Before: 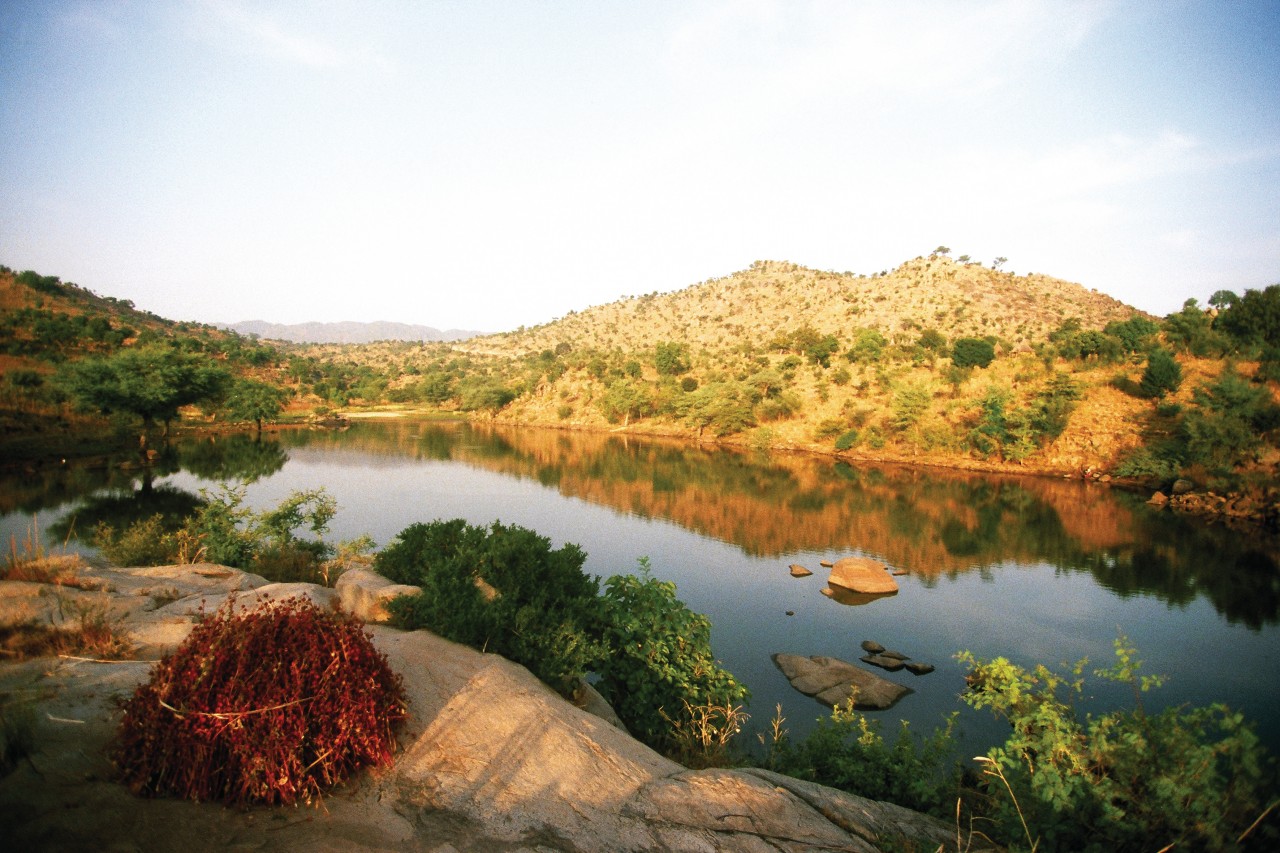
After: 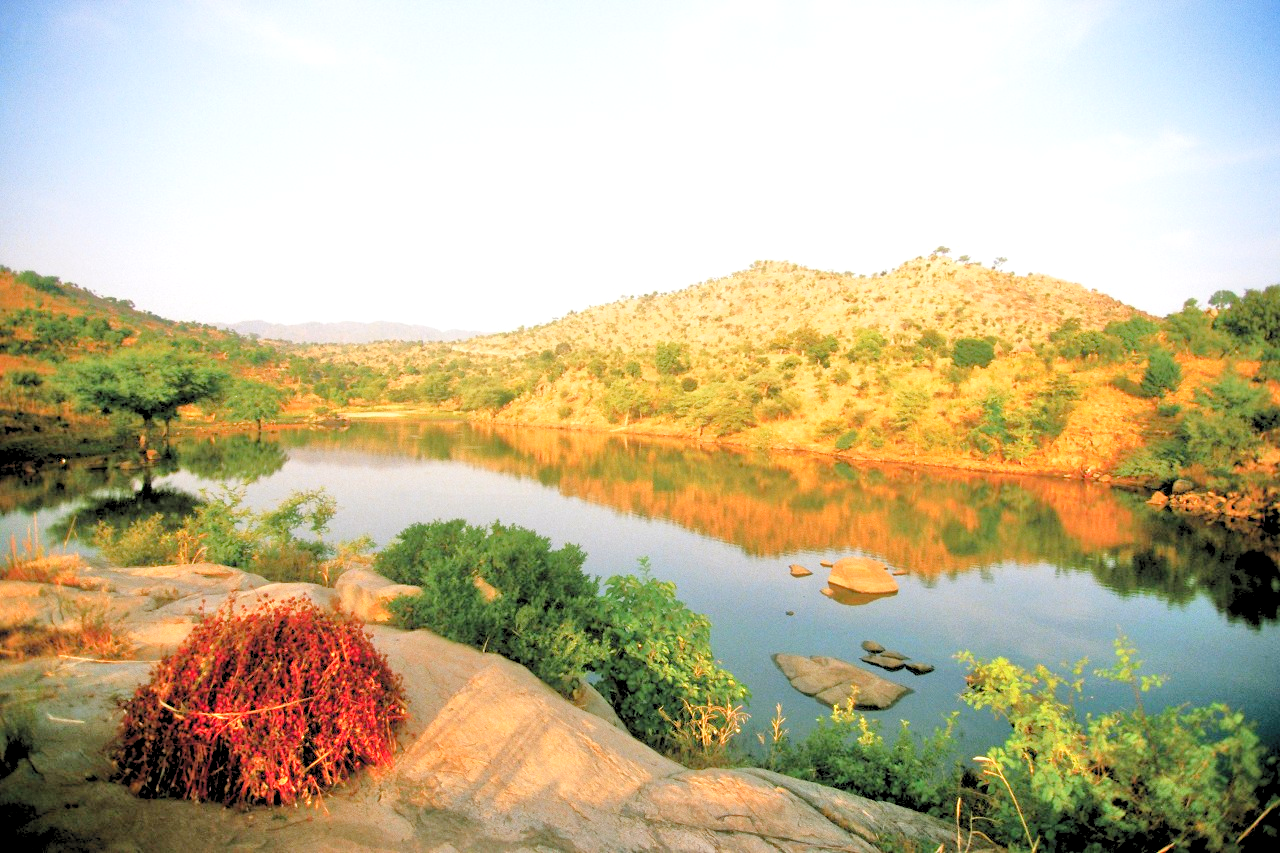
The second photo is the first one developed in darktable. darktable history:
tone equalizer: -7 EV 0.151 EV, -6 EV 0.61 EV, -5 EV 1.17 EV, -4 EV 1.31 EV, -3 EV 1.16 EV, -2 EV 0.6 EV, -1 EV 0.148 EV
levels: black 0.045%, levels [0.072, 0.414, 0.976]
